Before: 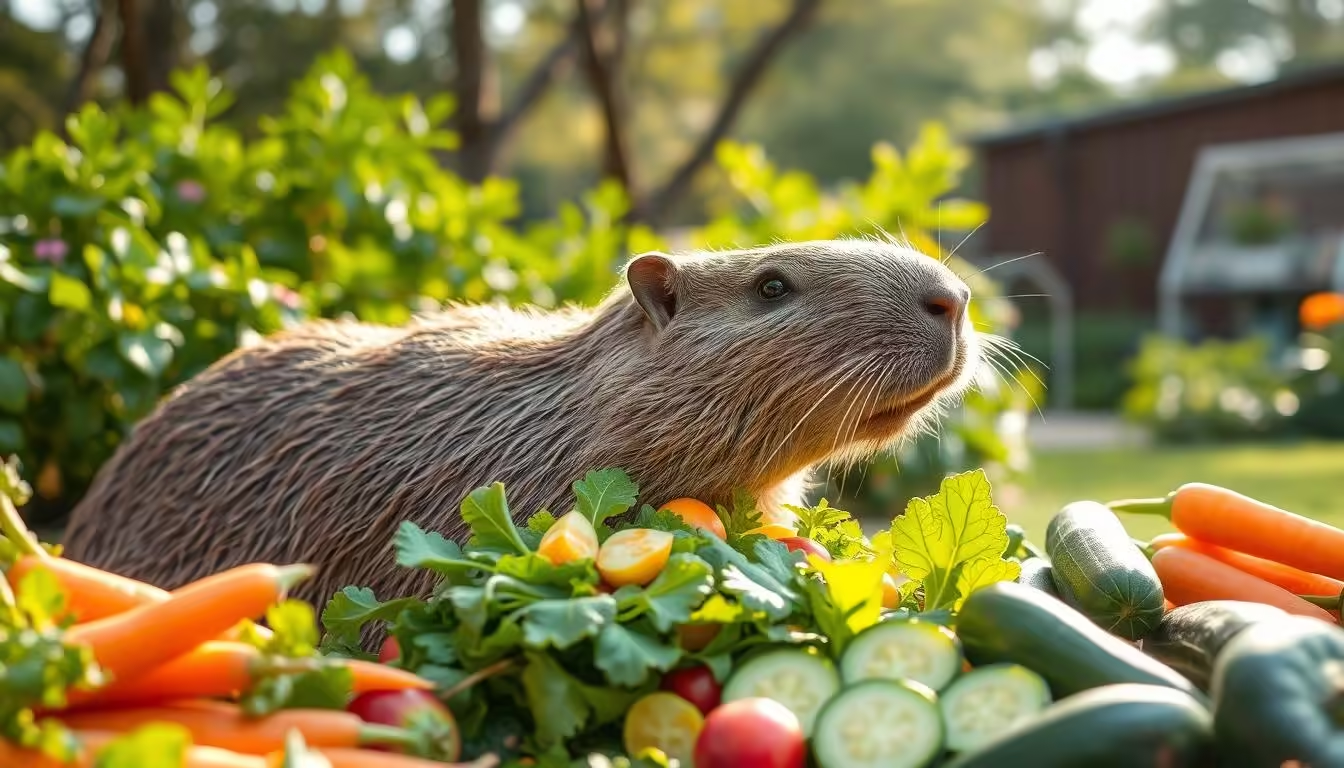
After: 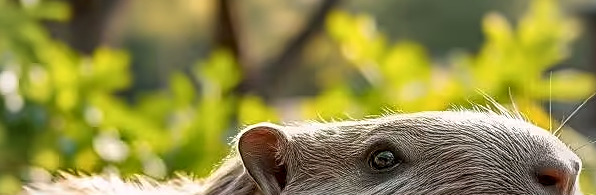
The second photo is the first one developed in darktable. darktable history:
crop: left 28.955%, top 16.861%, right 26.668%, bottom 57.713%
color correction: highlights a* 2.98, highlights b* -1.18, shadows a* -0.081, shadows b* 2.08, saturation 0.984
local contrast: on, module defaults
exposure: black level correction 0.001, exposure -0.123 EV, compensate highlight preservation false
vignetting: fall-off radius 61.01%, unbound false
sharpen: on, module defaults
tone equalizer: mask exposure compensation -0.502 EV
